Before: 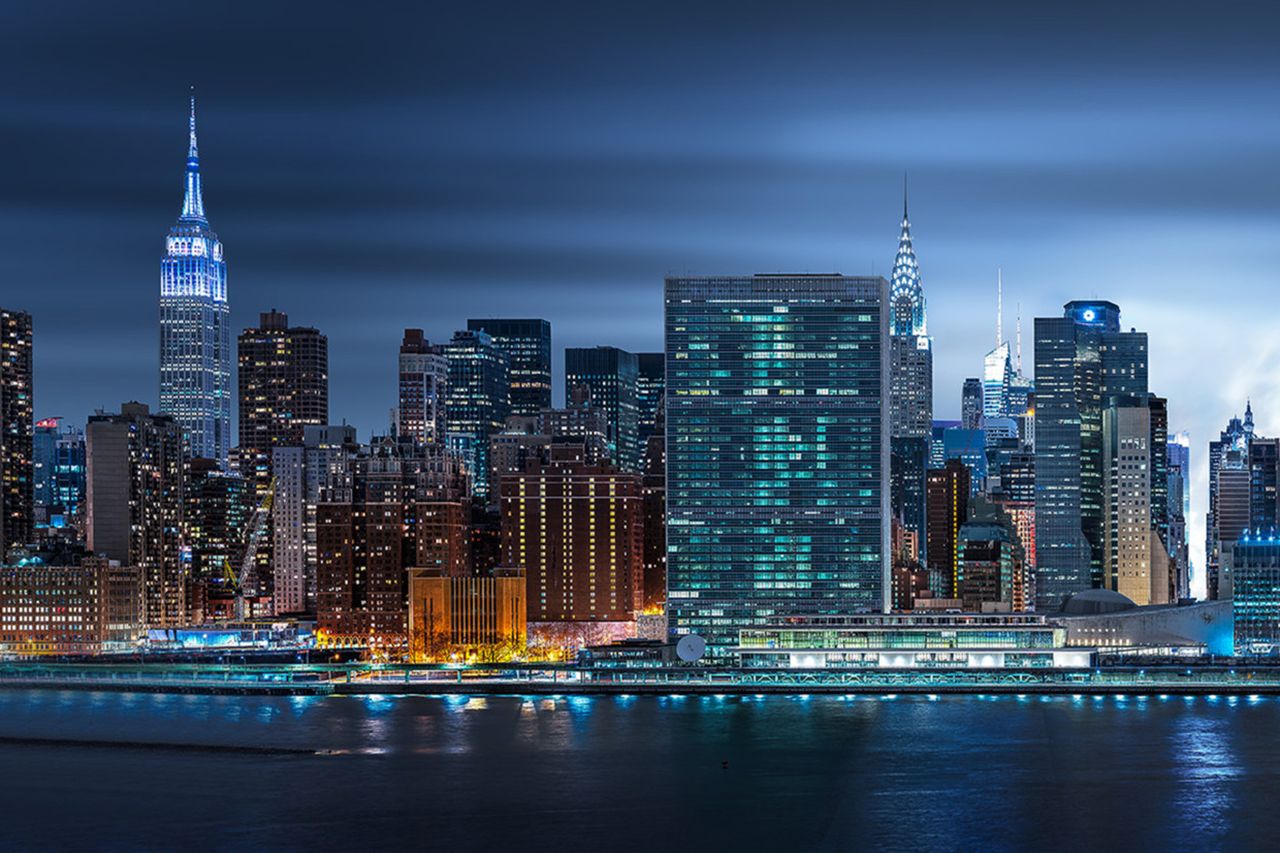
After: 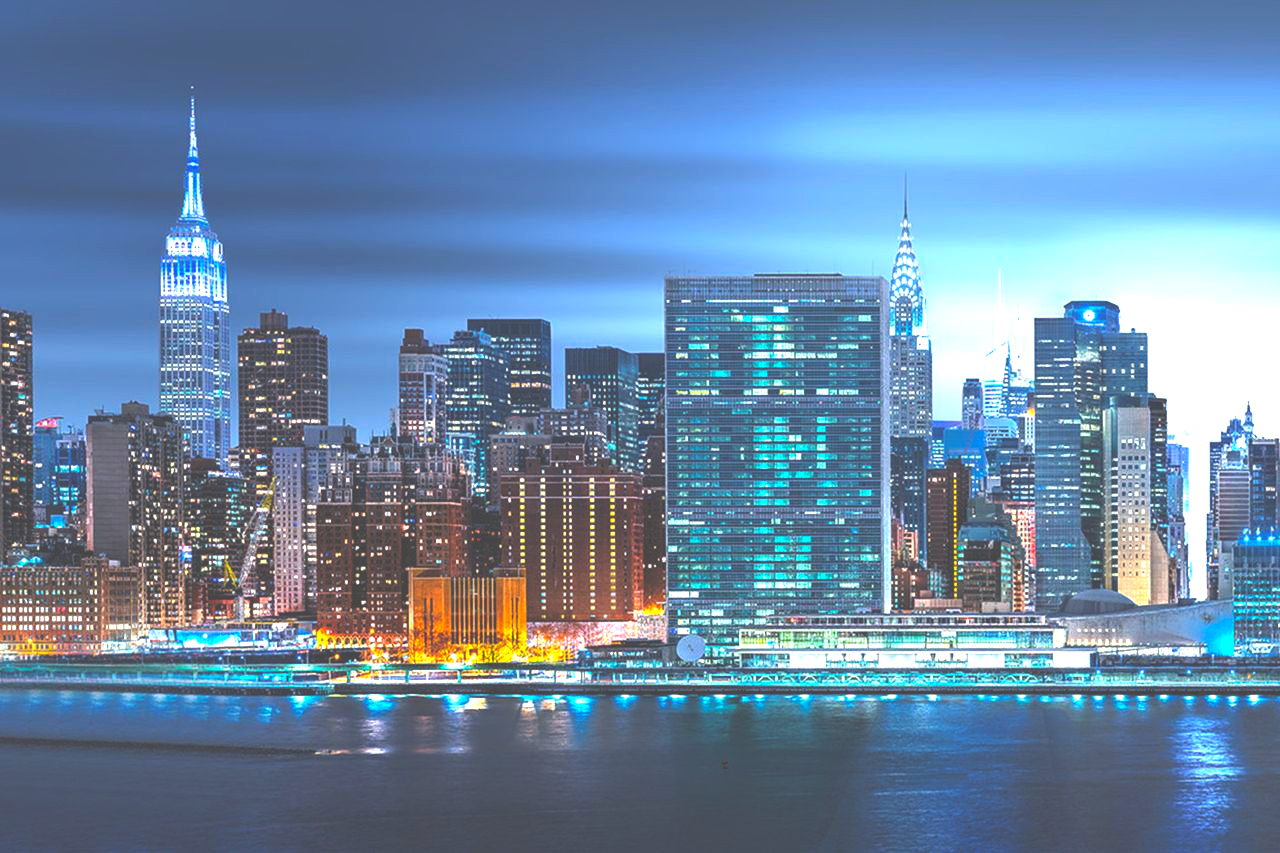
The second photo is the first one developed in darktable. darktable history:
color balance rgb: perceptual saturation grading › global saturation 20%, global vibrance 20%
exposure: black level correction -0.023, exposure 1.397 EV, compensate highlight preservation false
